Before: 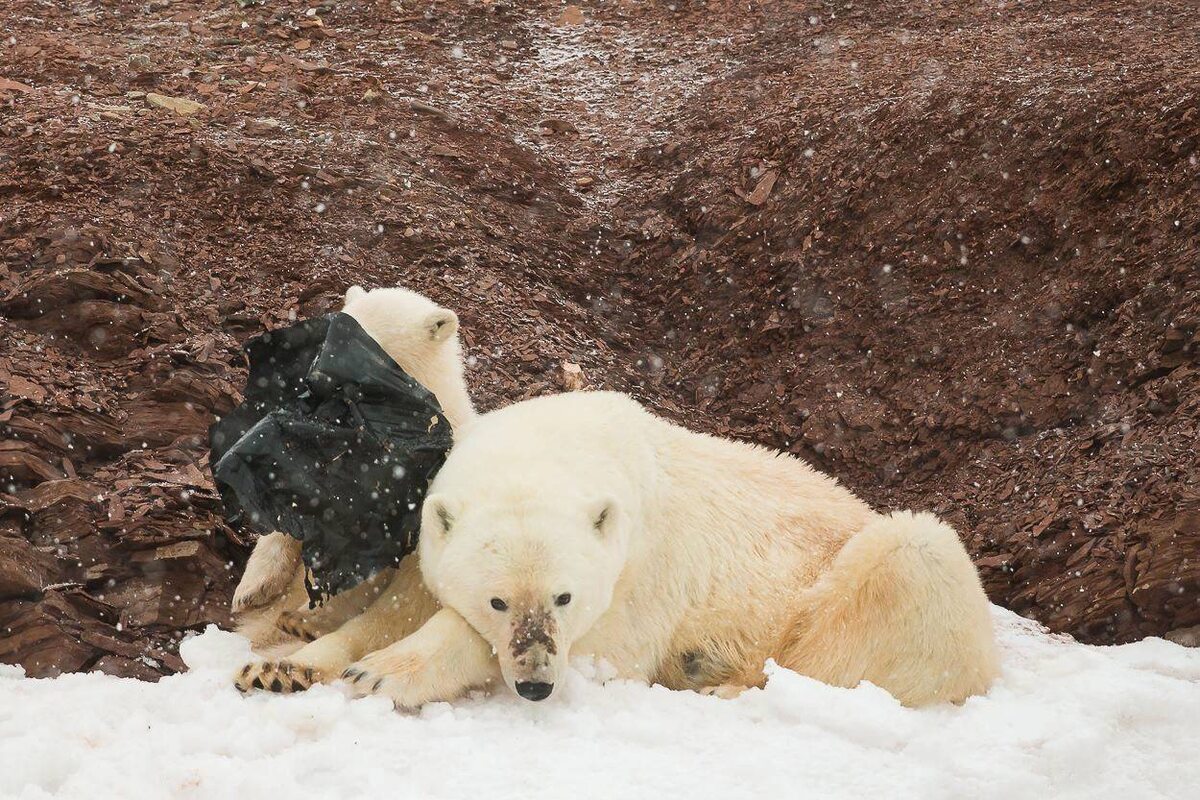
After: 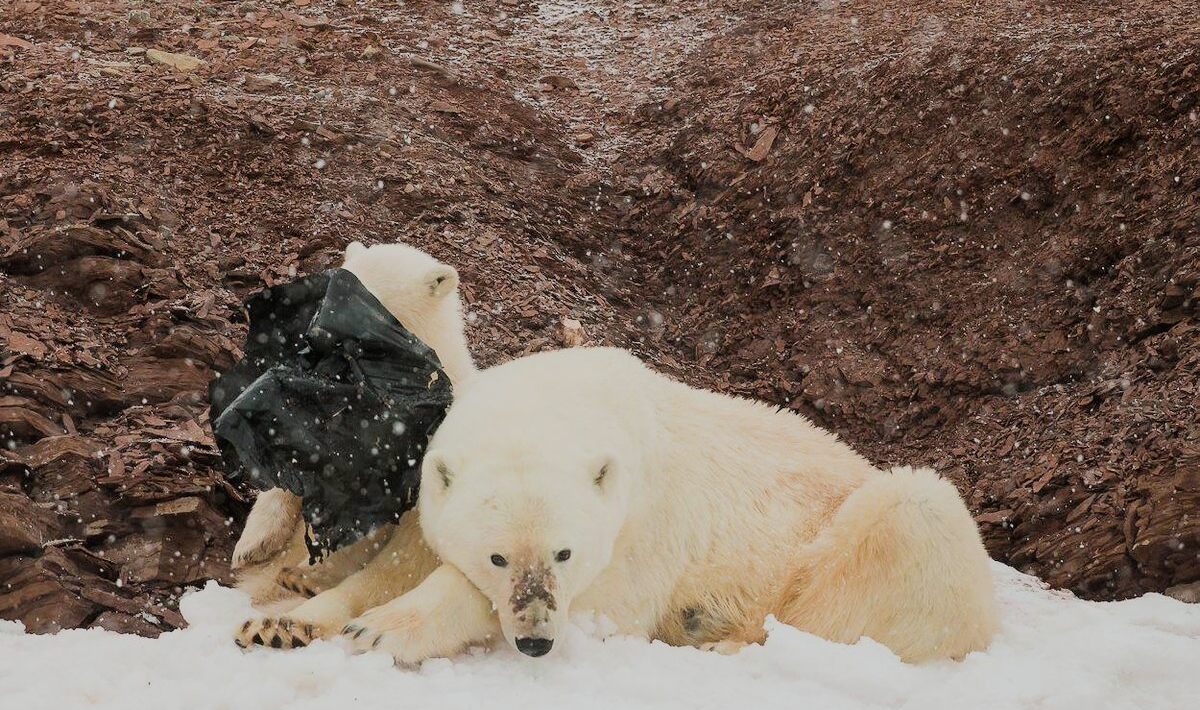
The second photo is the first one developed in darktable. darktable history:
filmic rgb: black relative exposure -7.65 EV, white relative exposure 4.56 EV, hardness 3.61
crop and rotate: top 5.609%, bottom 5.609%
